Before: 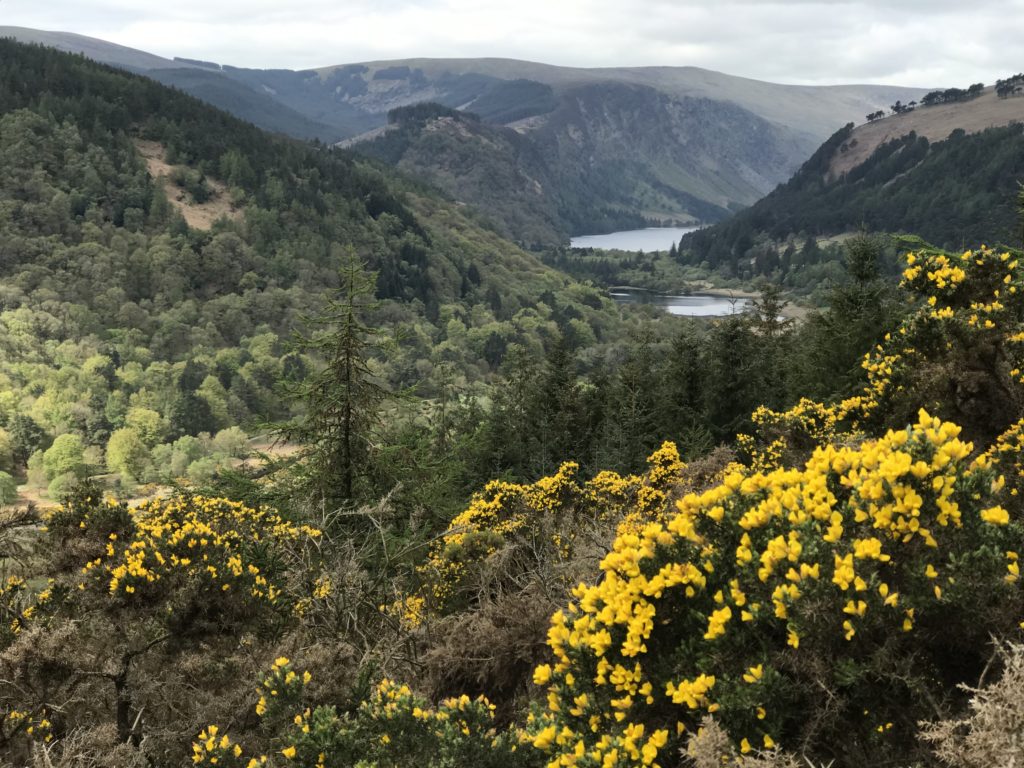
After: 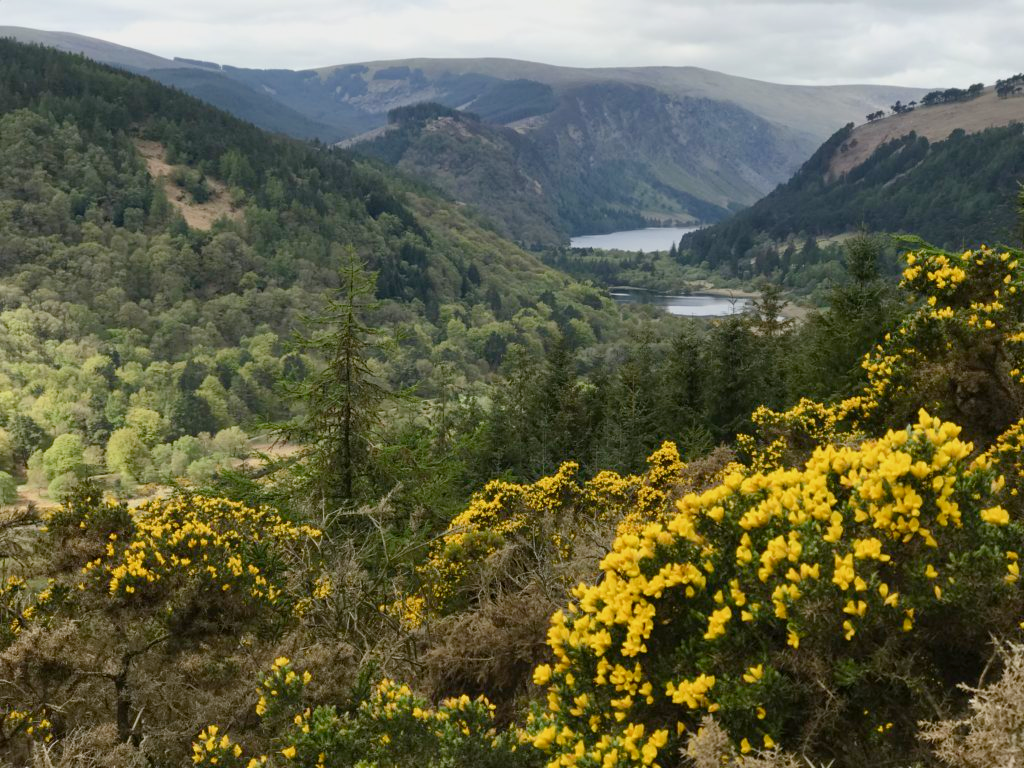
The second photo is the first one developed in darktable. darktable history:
color balance rgb: perceptual saturation grading › global saturation 25.472%, perceptual saturation grading › highlights -28.894%, perceptual saturation grading › shadows 33.018%, contrast -10.264%
